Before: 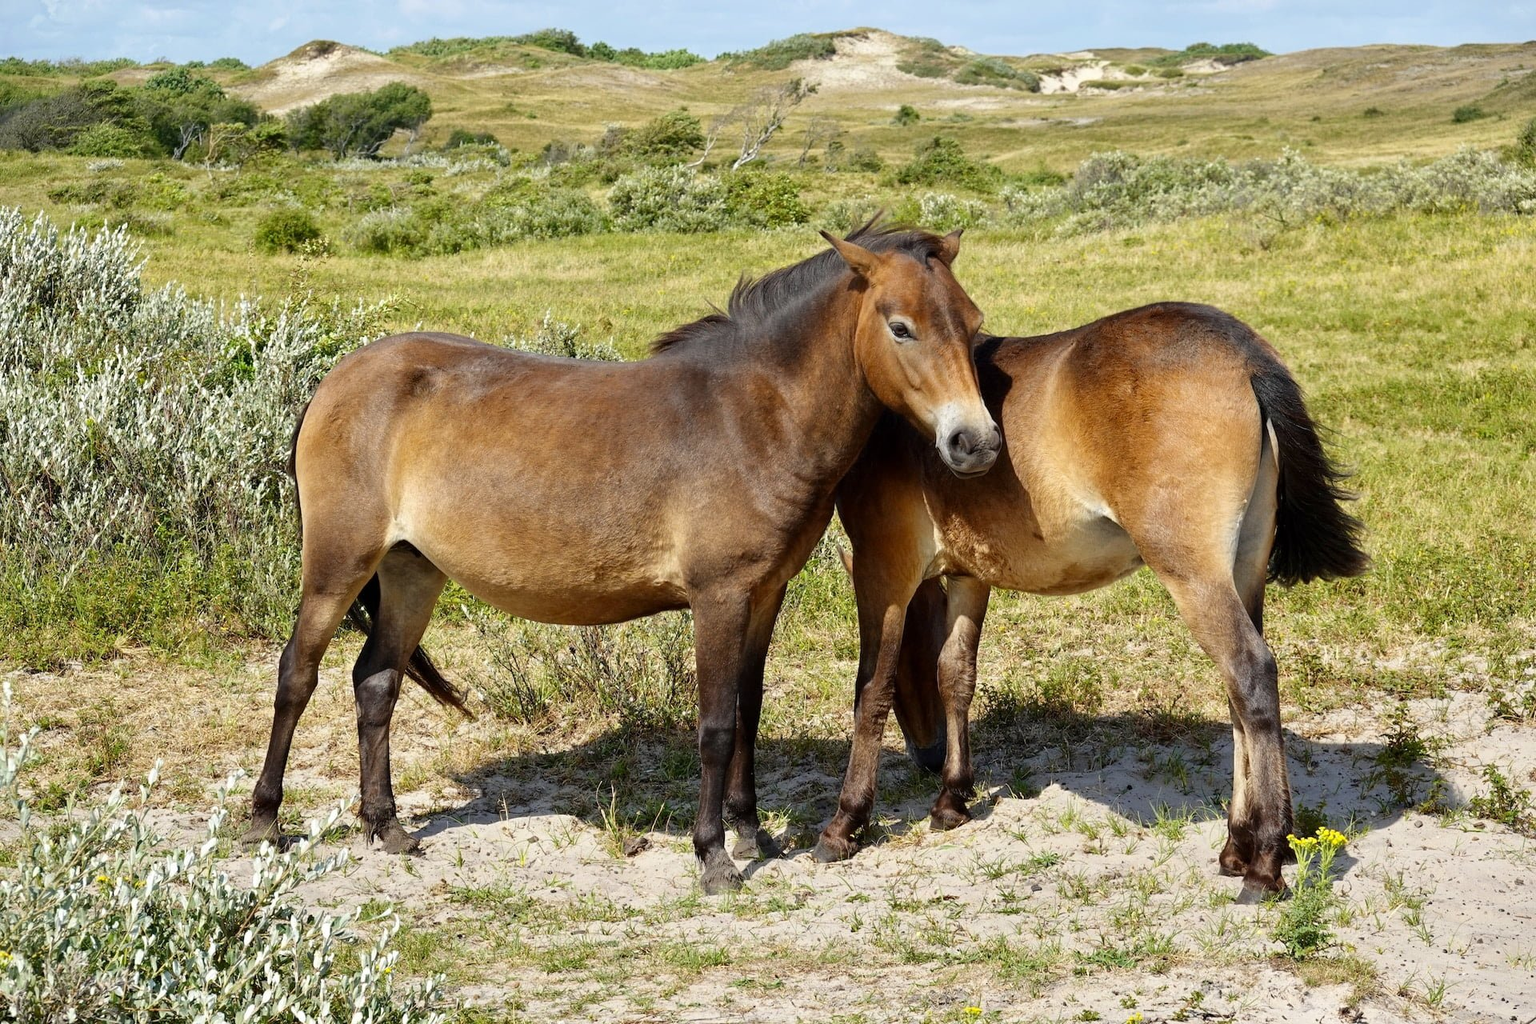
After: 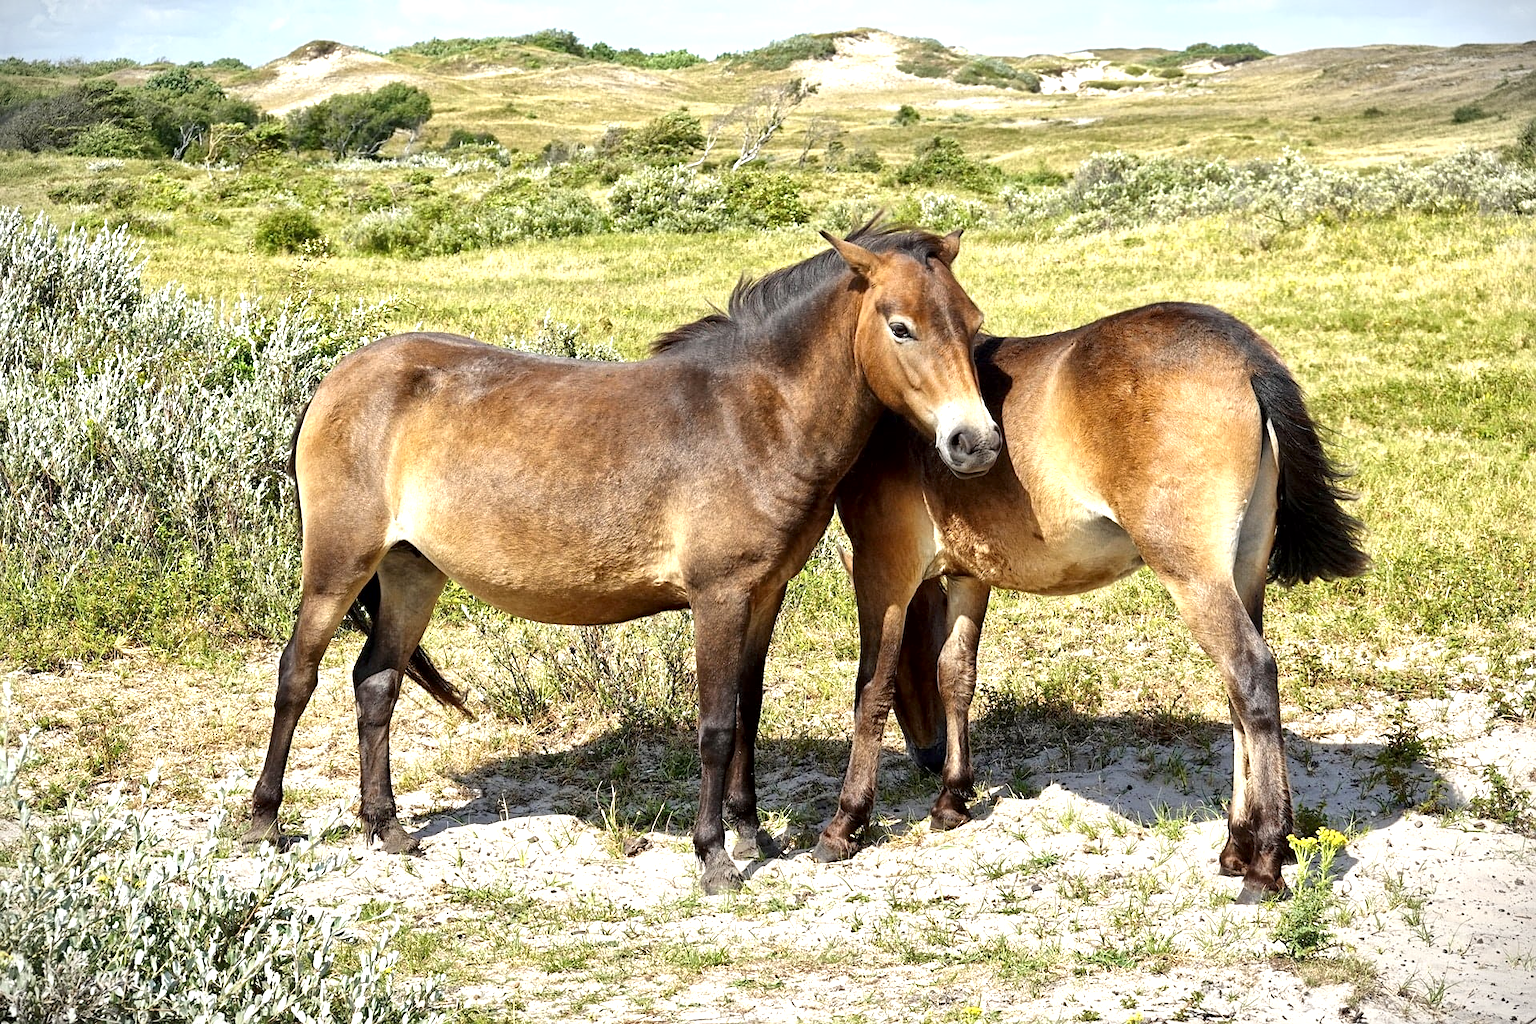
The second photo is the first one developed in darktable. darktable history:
contrast brightness saturation: saturation -0.095
local contrast: mode bilateral grid, contrast 20, coarseness 51, detail 149%, midtone range 0.2
sharpen: amount 0.205
vignetting: fall-off start 100.04%, width/height ratio 1.321
exposure: exposure 0.721 EV, compensate highlight preservation false
